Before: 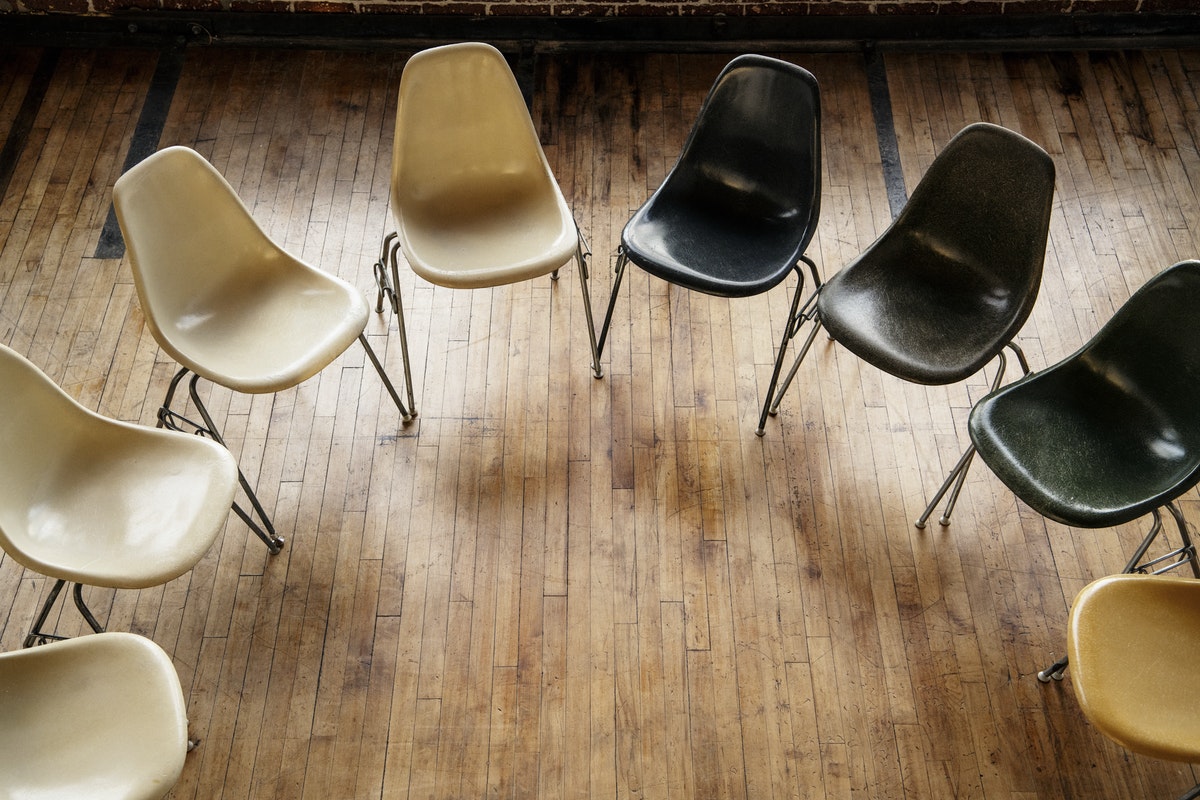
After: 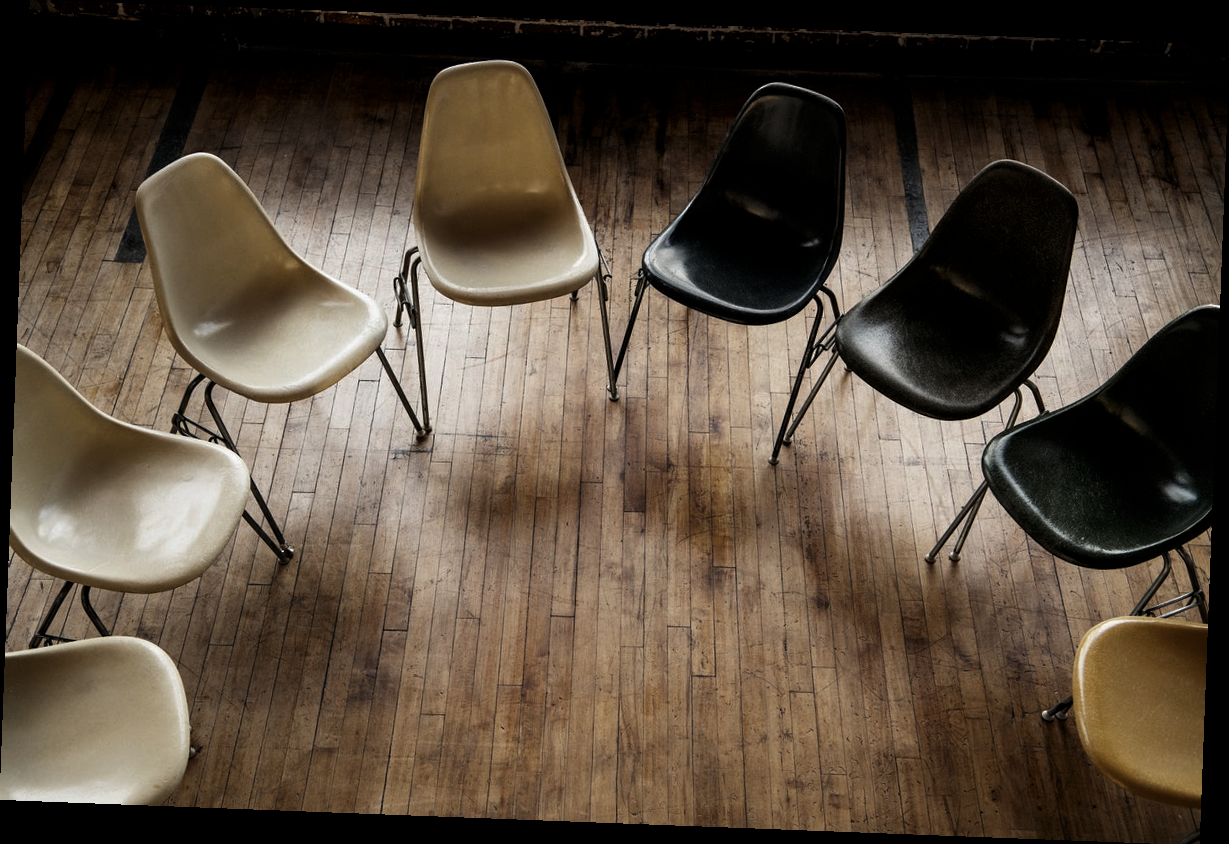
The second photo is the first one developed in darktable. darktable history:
levels: levels [0, 0.618, 1]
rotate and perspective: rotation 2.17°, automatic cropping off
sharpen: radius 2.883, amount 0.868, threshold 47.523
